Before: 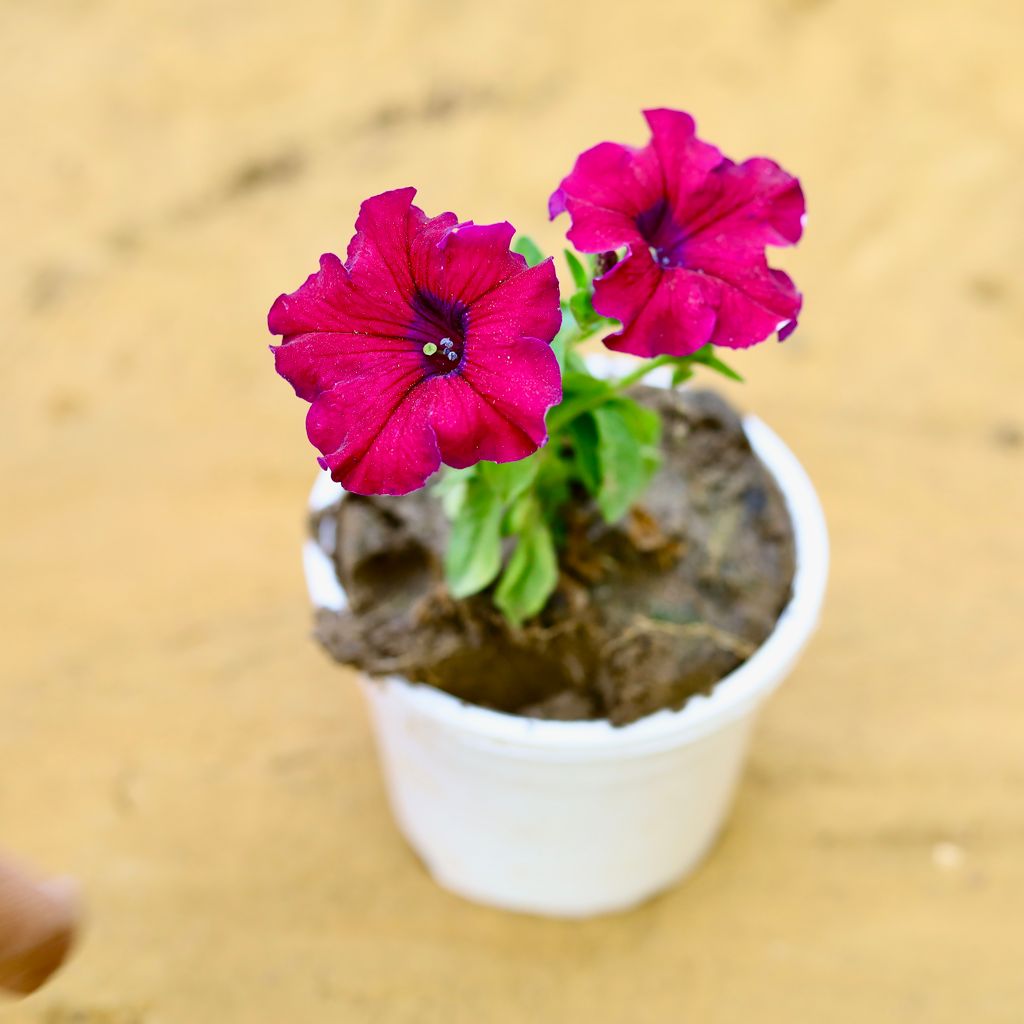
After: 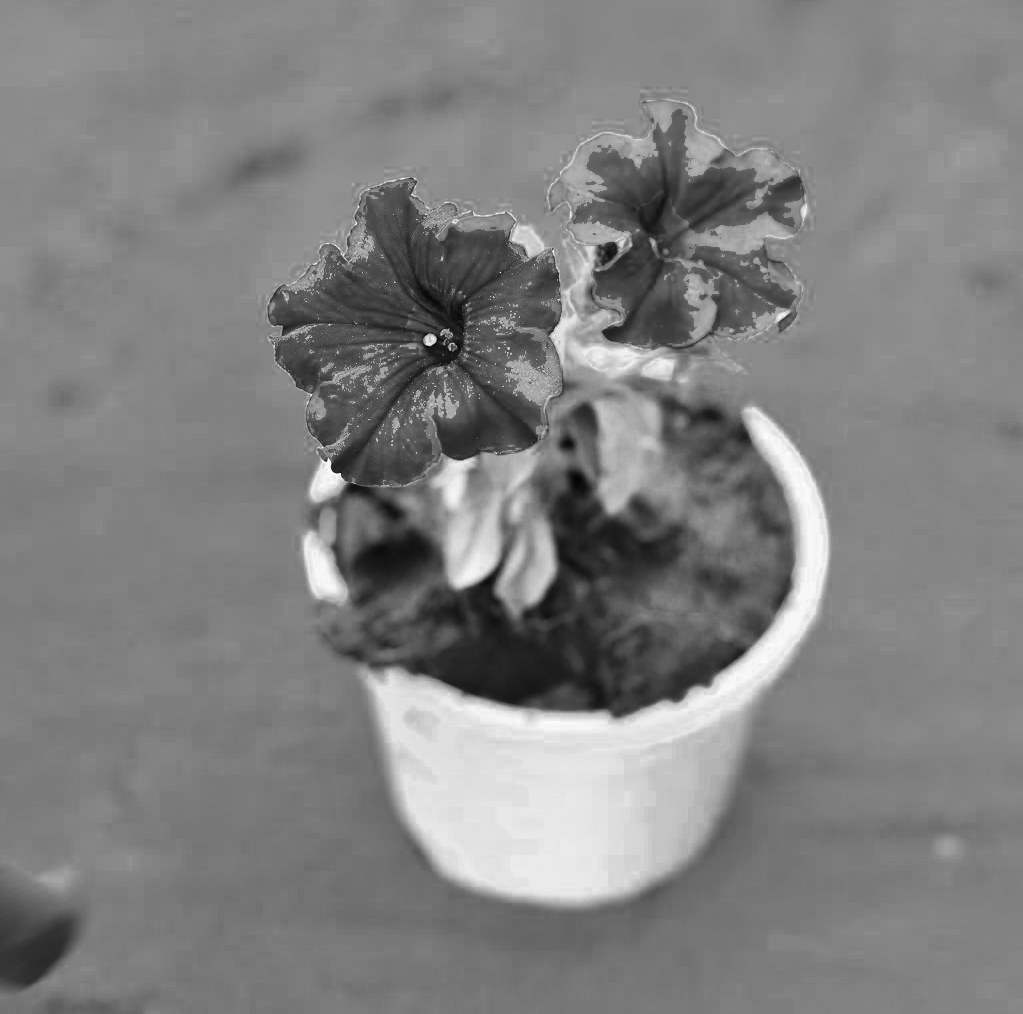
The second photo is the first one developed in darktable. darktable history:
color zones: curves: ch0 [(0.002, 0.429) (0.121, 0.212) (0.198, 0.113) (0.276, 0.344) (0.331, 0.541) (0.41, 0.56) (0.482, 0.289) (0.619, 0.227) (0.721, 0.18) (0.821, 0.435) (0.928, 0.555) (1, 0.587)]; ch1 [(0, 0) (0.143, 0) (0.286, 0) (0.429, 0) (0.571, 0) (0.714, 0) (0.857, 0)]
crop: top 0.899%, right 0.034%
